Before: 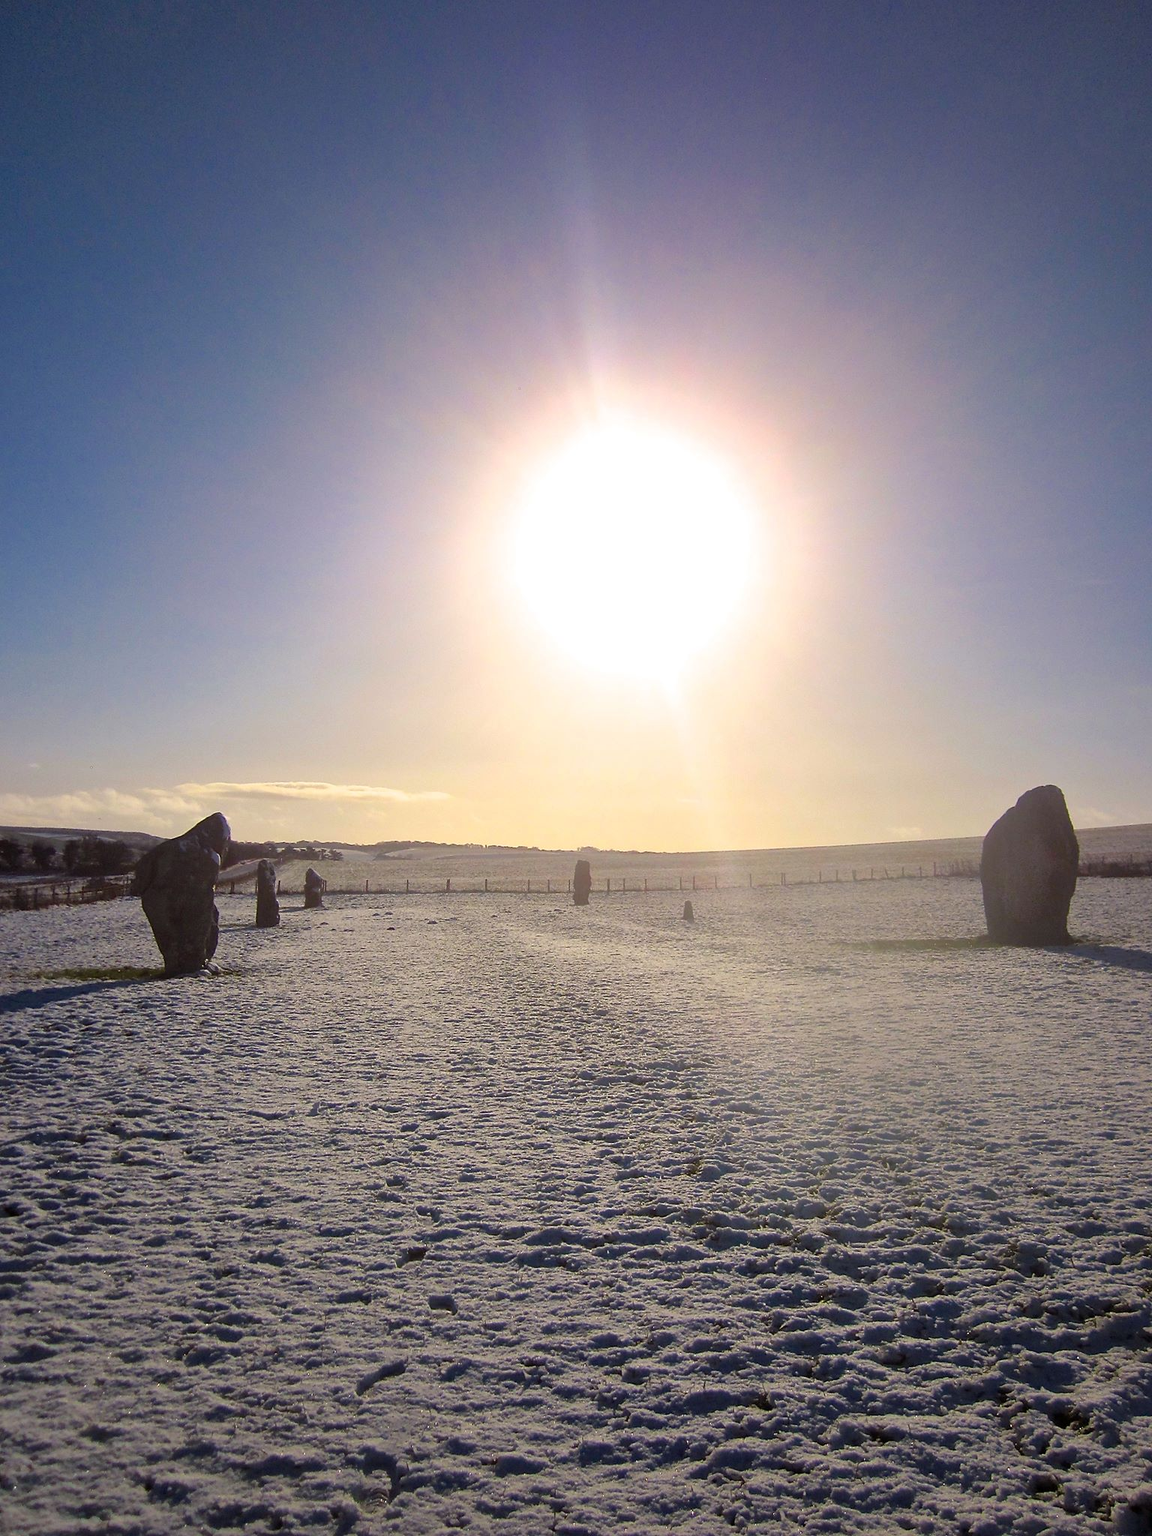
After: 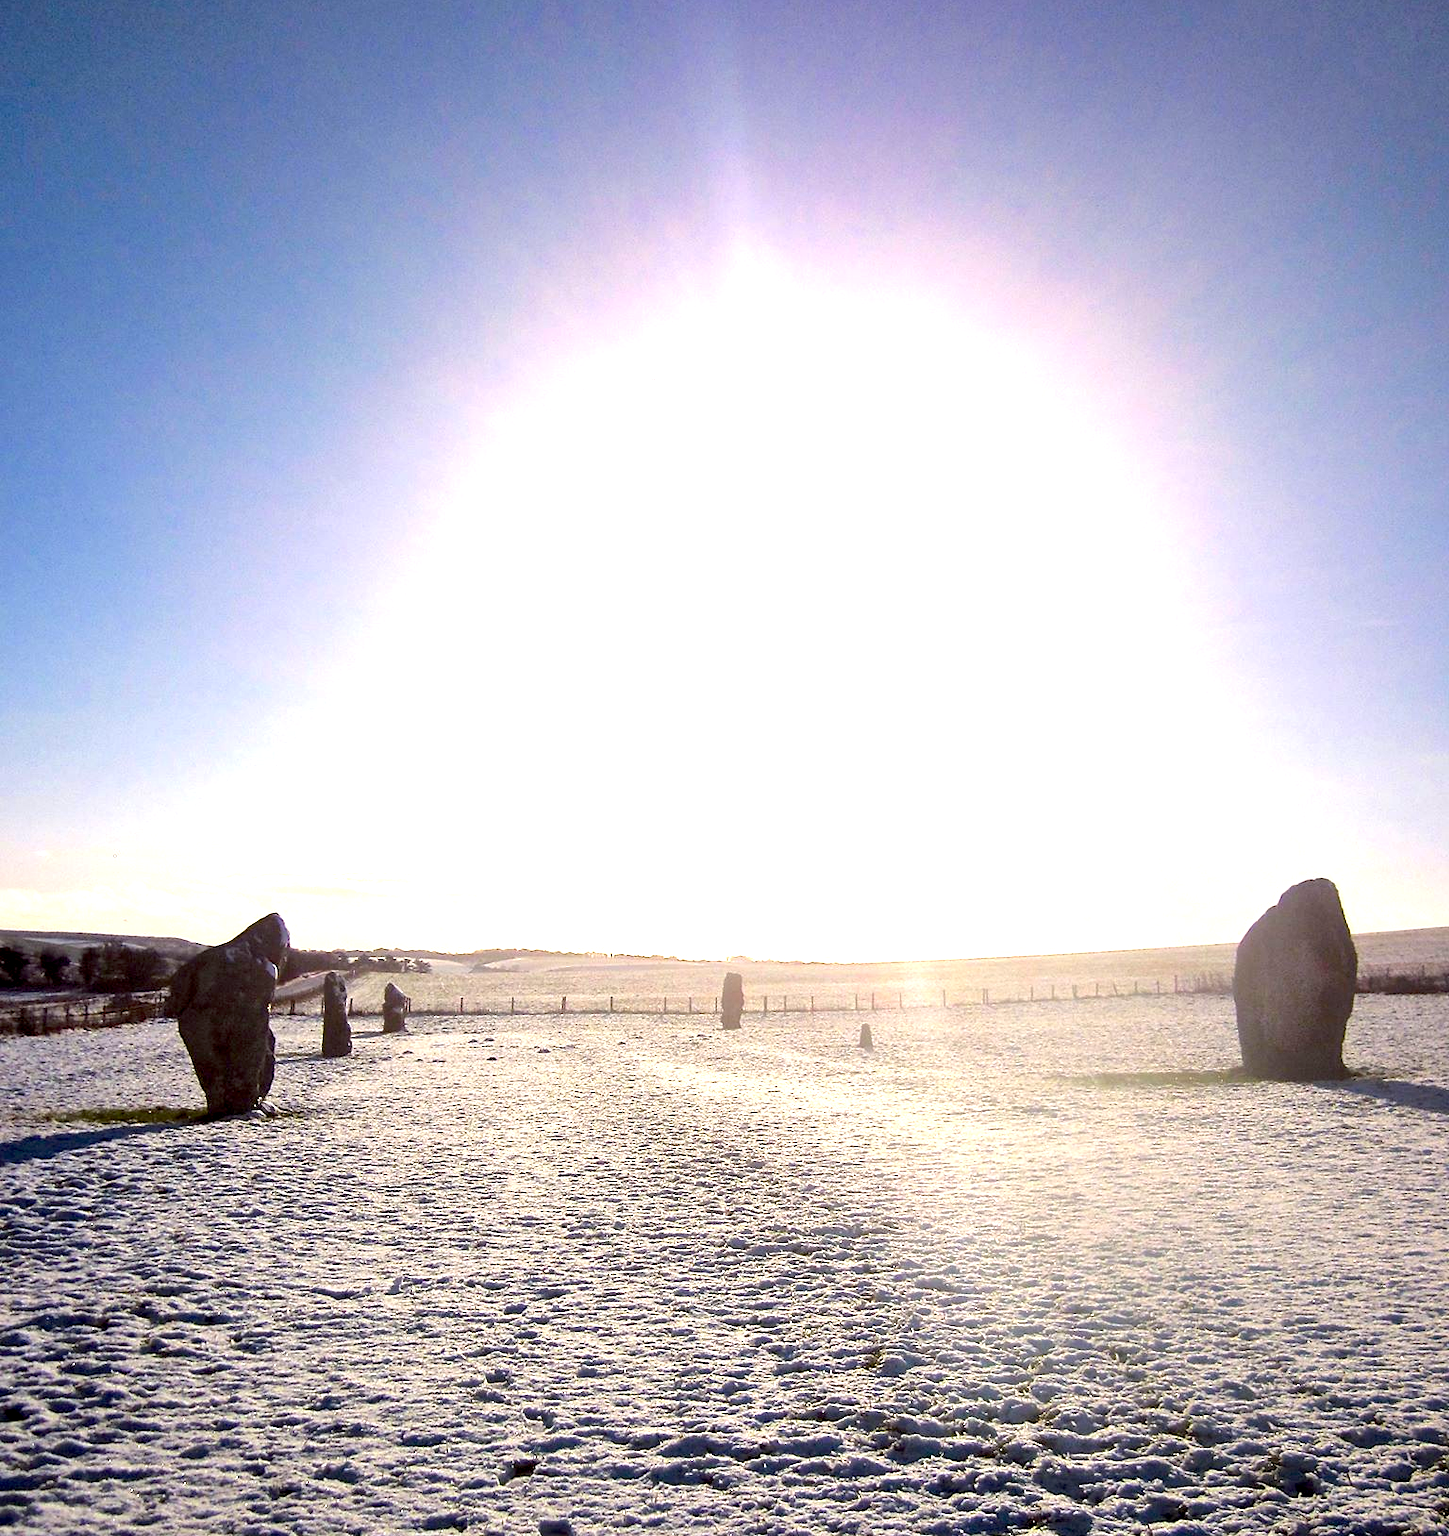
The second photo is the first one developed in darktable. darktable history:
crop and rotate: top 5.669%, bottom 14.803%
tone equalizer: -8 EV -0.388 EV, -7 EV -0.389 EV, -6 EV -0.333 EV, -5 EV -0.204 EV, -3 EV 0.239 EV, -2 EV 0.312 EV, -1 EV 0.395 EV, +0 EV 0.387 EV, edges refinement/feathering 500, mask exposure compensation -1.57 EV, preserve details no
exposure: black level correction 0.01, exposure 1 EV, compensate highlight preservation false
